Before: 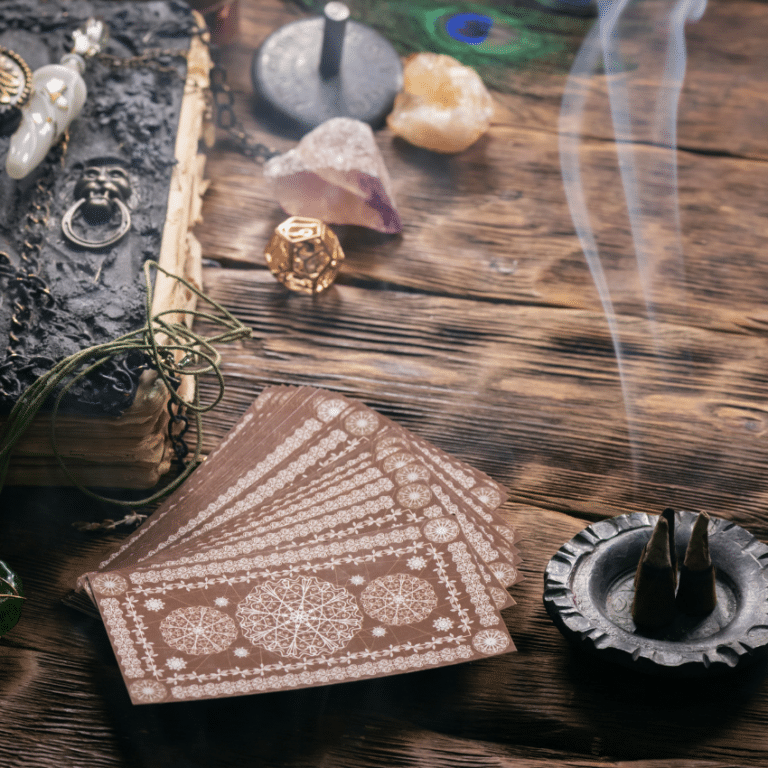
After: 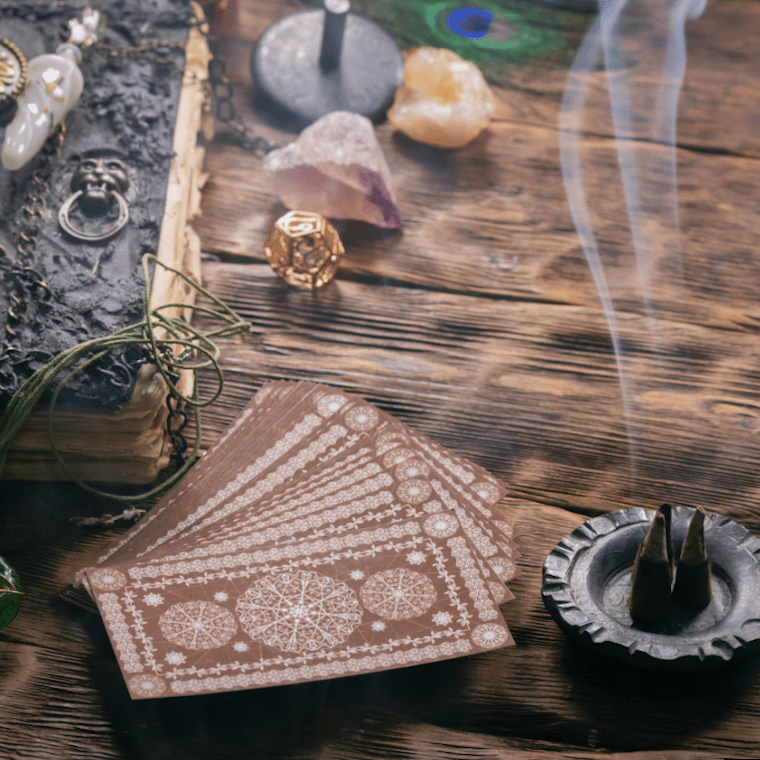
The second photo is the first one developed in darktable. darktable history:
rotate and perspective: rotation 0.174°, lens shift (vertical) 0.013, lens shift (horizontal) 0.019, shear 0.001, automatic cropping original format, crop left 0.007, crop right 0.991, crop top 0.016, crop bottom 0.997
color correction: highlights a* -0.137, highlights b* 0.137
shadows and highlights: on, module defaults
white balance: red 1.004, blue 1.024
